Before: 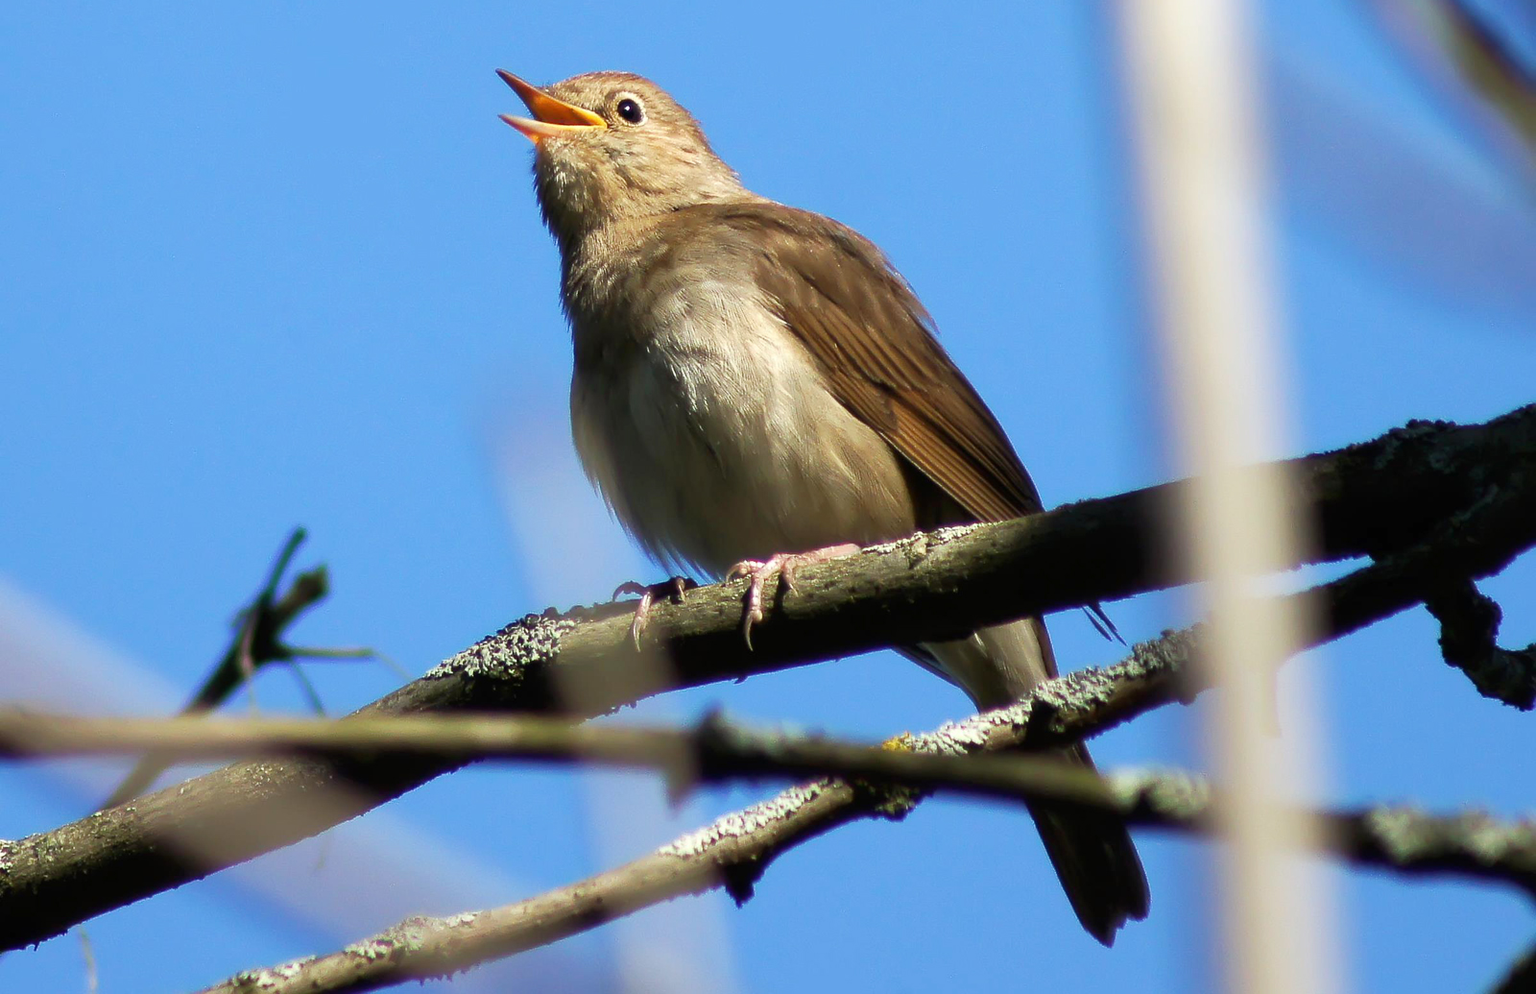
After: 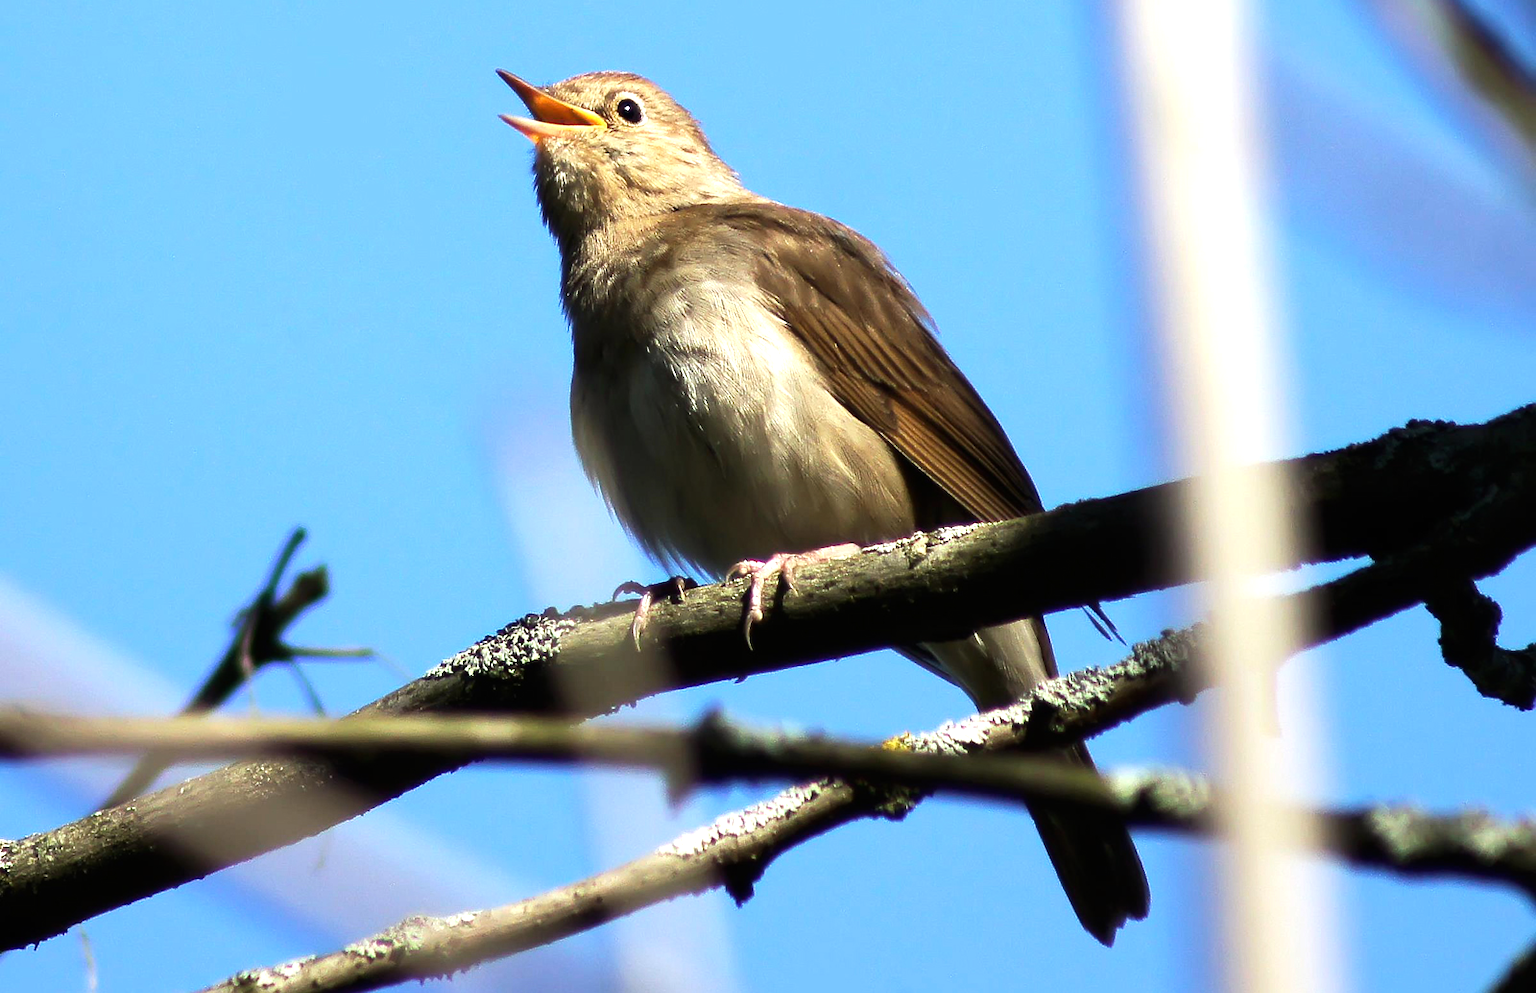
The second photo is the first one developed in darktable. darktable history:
tone equalizer: -8 EV -0.783 EV, -7 EV -0.708 EV, -6 EV -0.633 EV, -5 EV -0.369 EV, -3 EV 0.37 EV, -2 EV 0.6 EV, -1 EV 0.688 EV, +0 EV 0.728 EV, edges refinement/feathering 500, mask exposure compensation -1.57 EV, preserve details no
